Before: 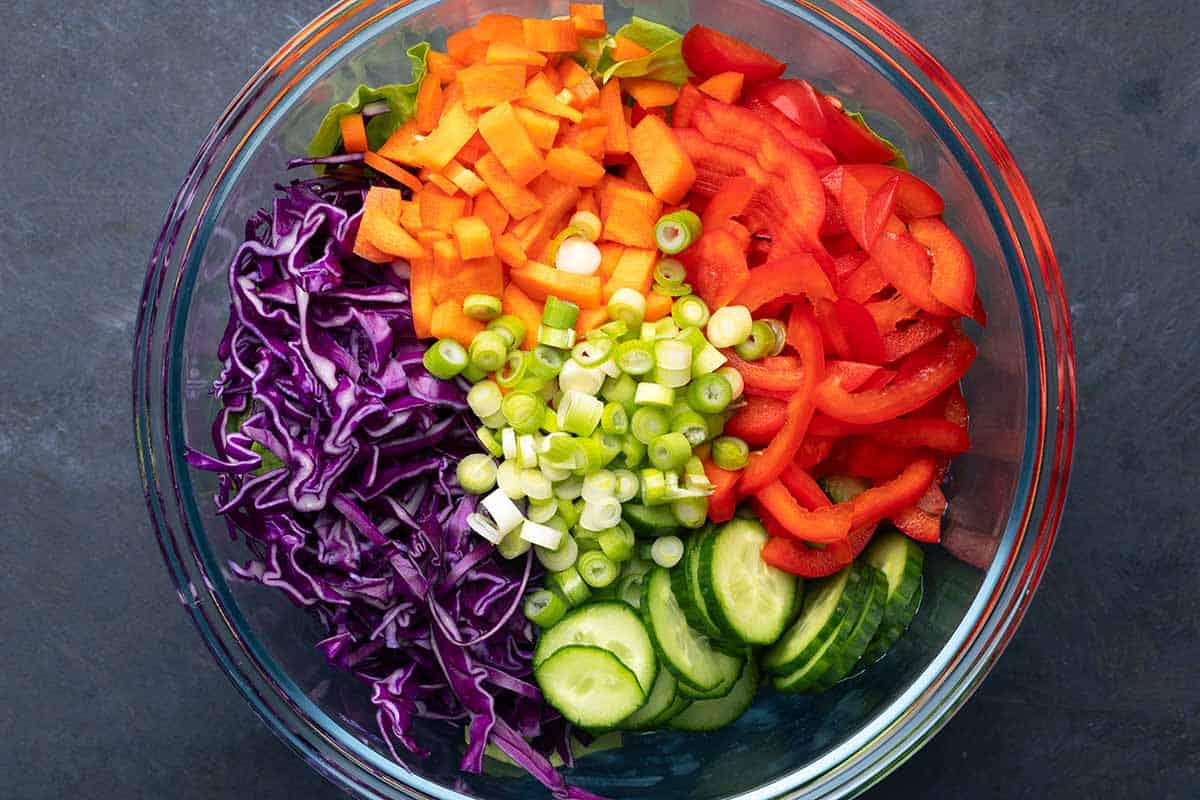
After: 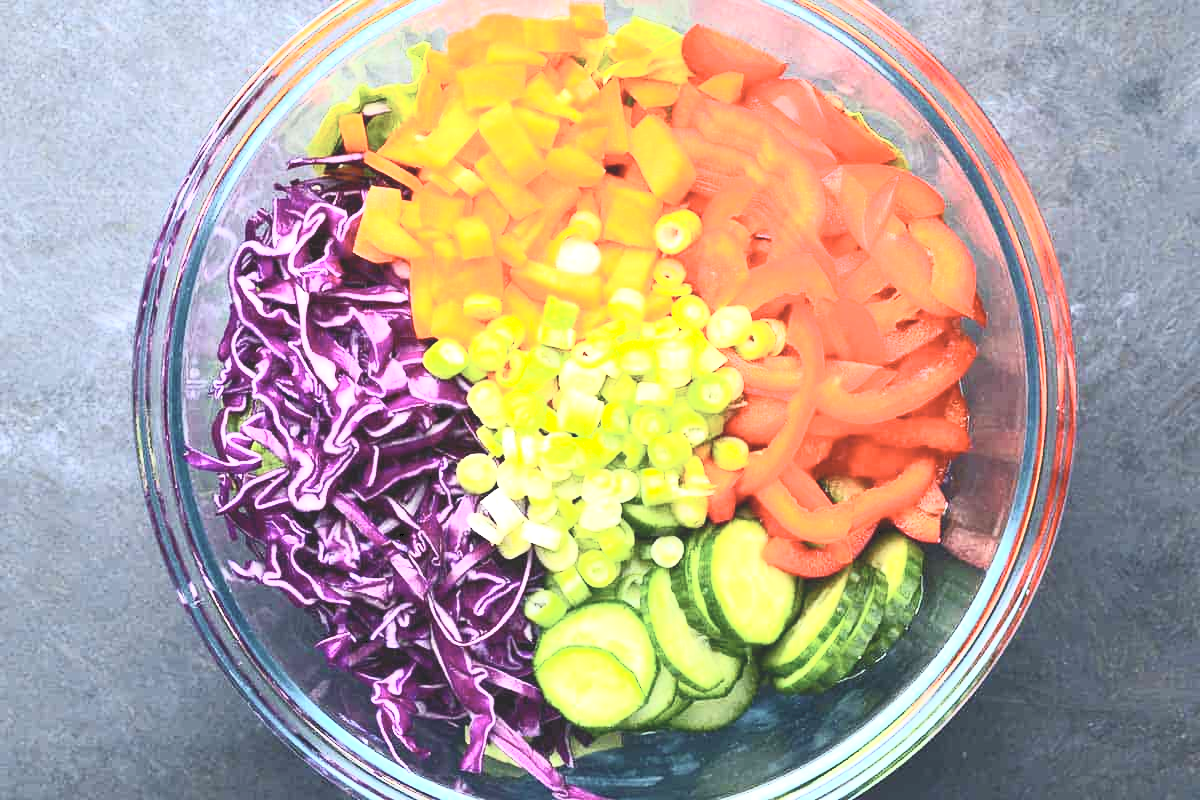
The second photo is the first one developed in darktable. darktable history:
exposure: exposure 0.74 EV, compensate exposure bias true, compensate highlight preservation false
contrast brightness saturation: contrast 0.379, brightness 0.533
tone curve: curves: ch0 [(0, 0) (0.003, 0.156) (0.011, 0.156) (0.025, 0.161) (0.044, 0.164) (0.069, 0.178) (0.1, 0.201) (0.136, 0.229) (0.177, 0.263) (0.224, 0.301) (0.277, 0.355) (0.335, 0.415) (0.399, 0.48) (0.468, 0.561) (0.543, 0.647) (0.623, 0.735) (0.709, 0.819) (0.801, 0.893) (0.898, 0.953) (1, 1)], color space Lab, independent channels, preserve colors none
